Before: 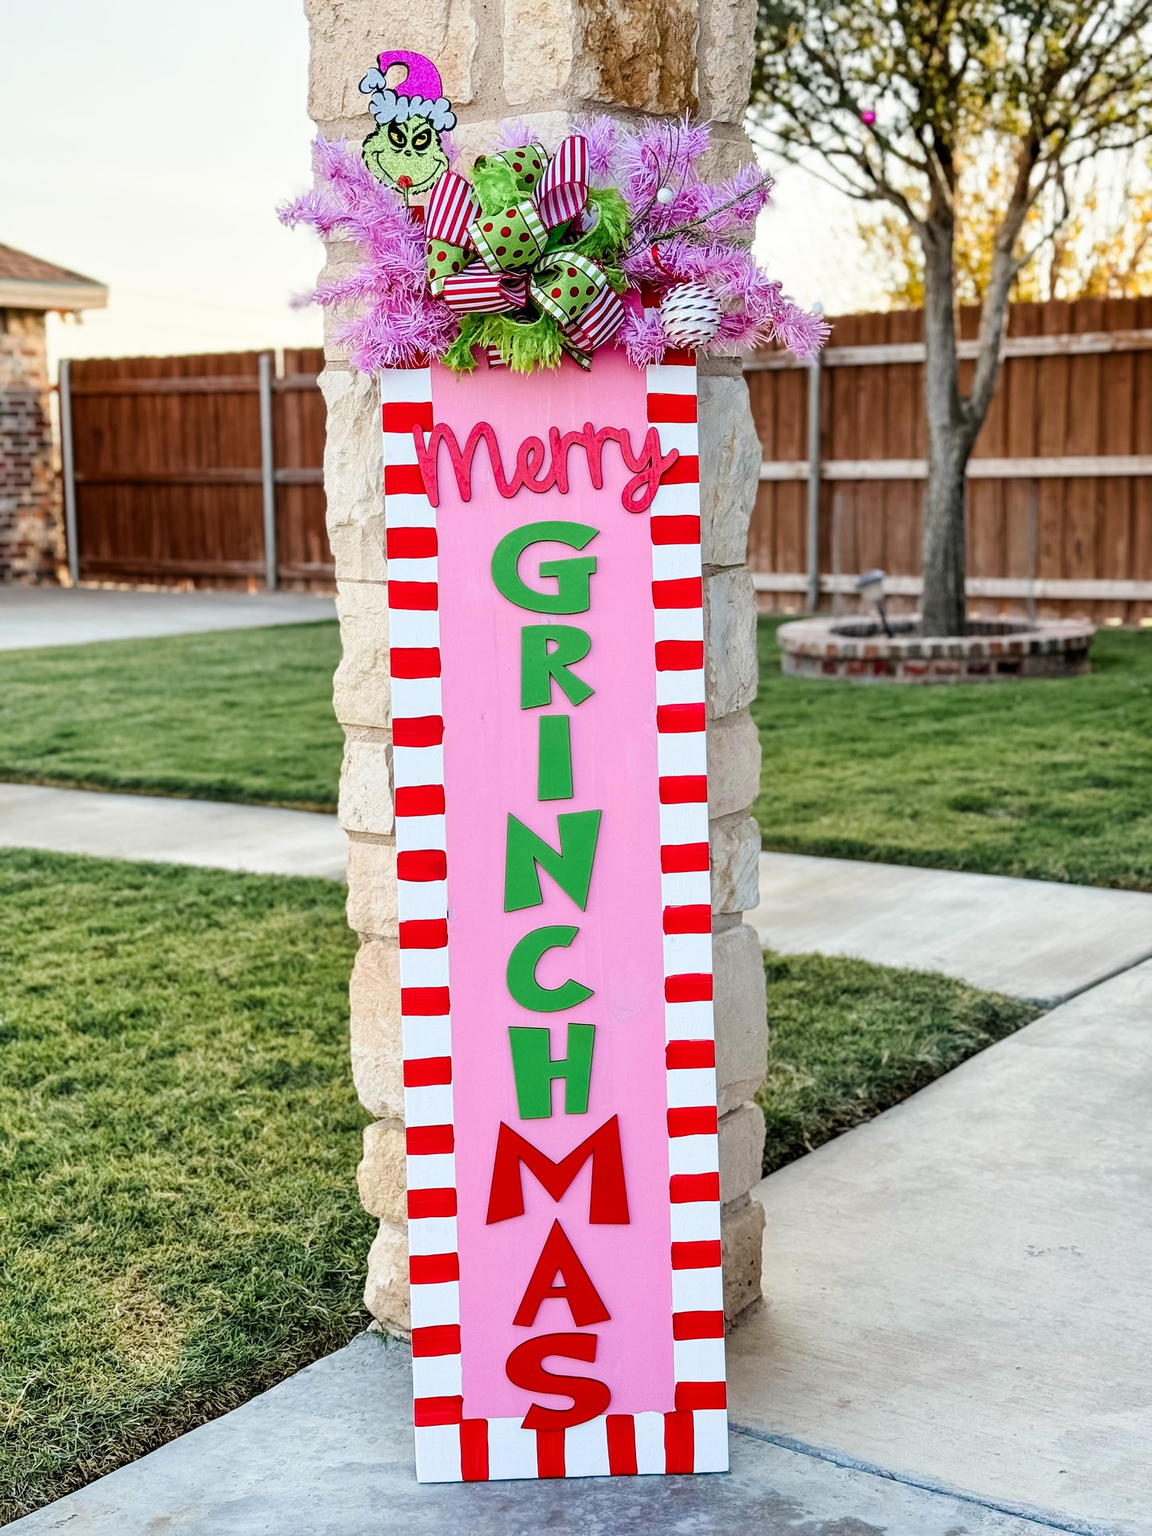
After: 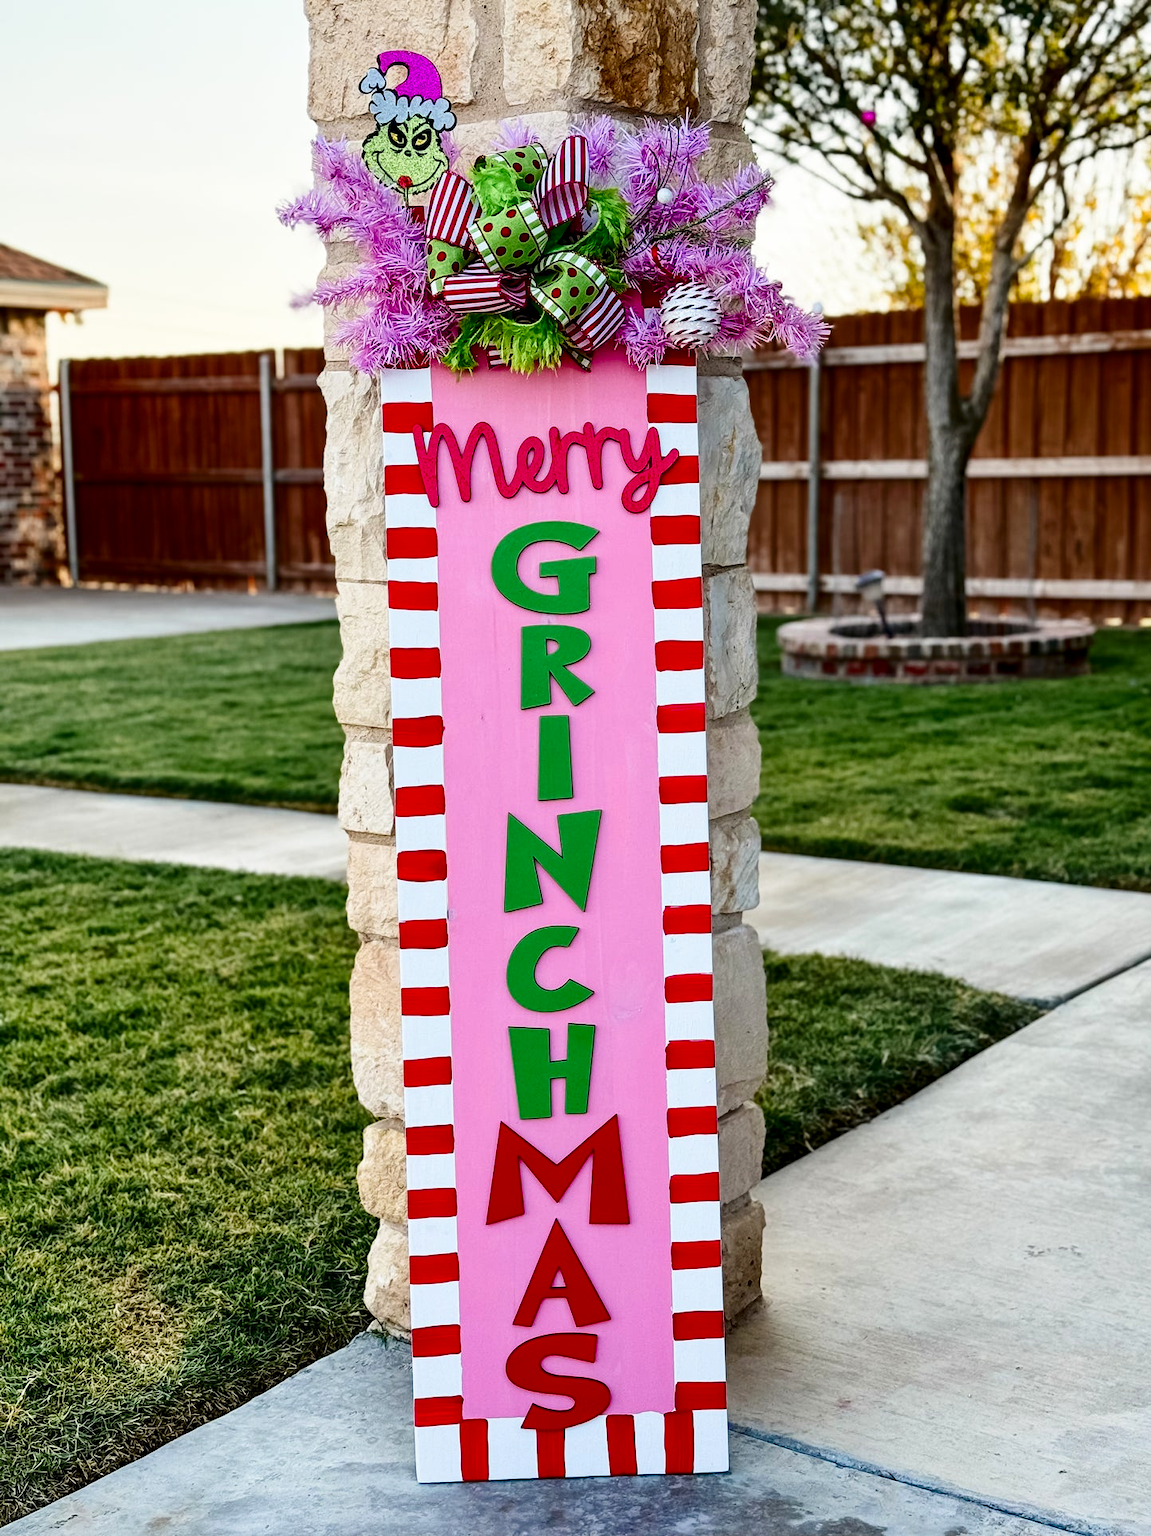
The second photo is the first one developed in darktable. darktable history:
contrast brightness saturation: contrast 0.13, brightness -0.24, saturation 0.14
tone curve: curves: ch0 [(0, 0) (0.003, 0.003) (0.011, 0.011) (0.025, 0.025) (0.044, 0.045) (0.069, 0.07) (0.1, 0.101) (0.136, 0.138) (0.177, 0.18) (0.224, 0.228) (0.277, 0.281) (0.335, 0.34) (0.399, 0.405) (0.468, 0.475) (0.543, 0.551) (0.623, 0.633) (0.709, 0.72) (0.801, 0.813) (0.898, 0.907) (1, 1)], preserve colors none
